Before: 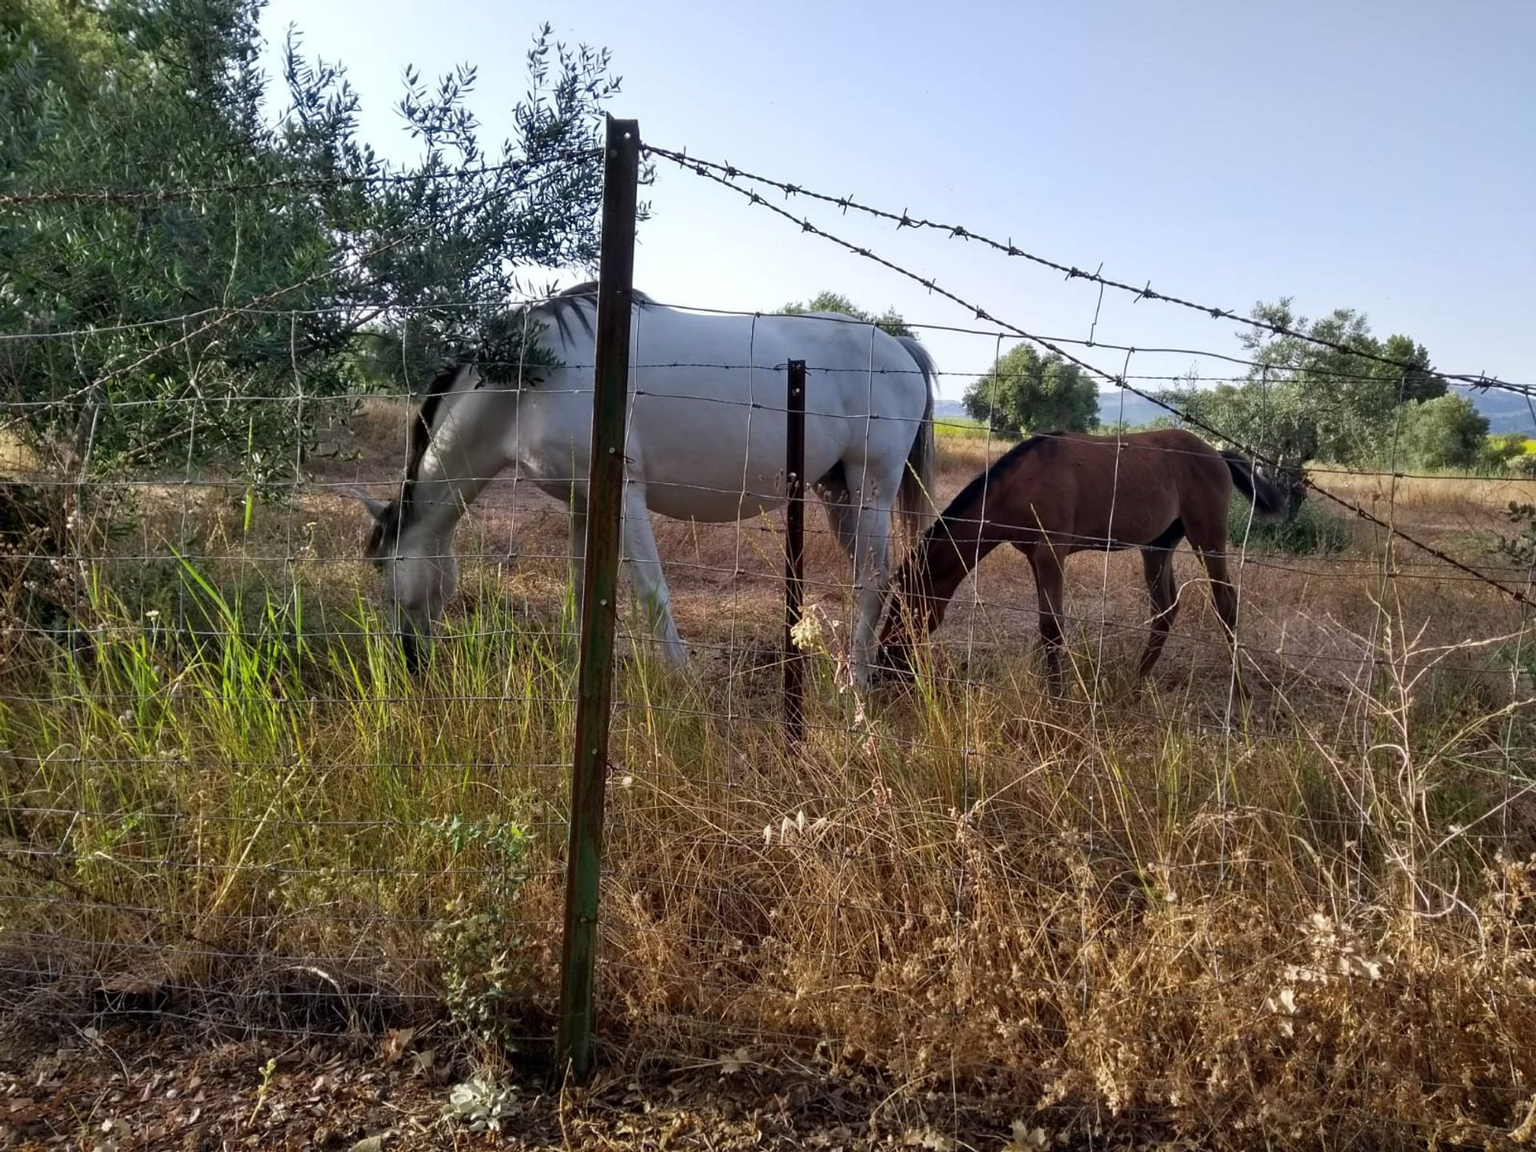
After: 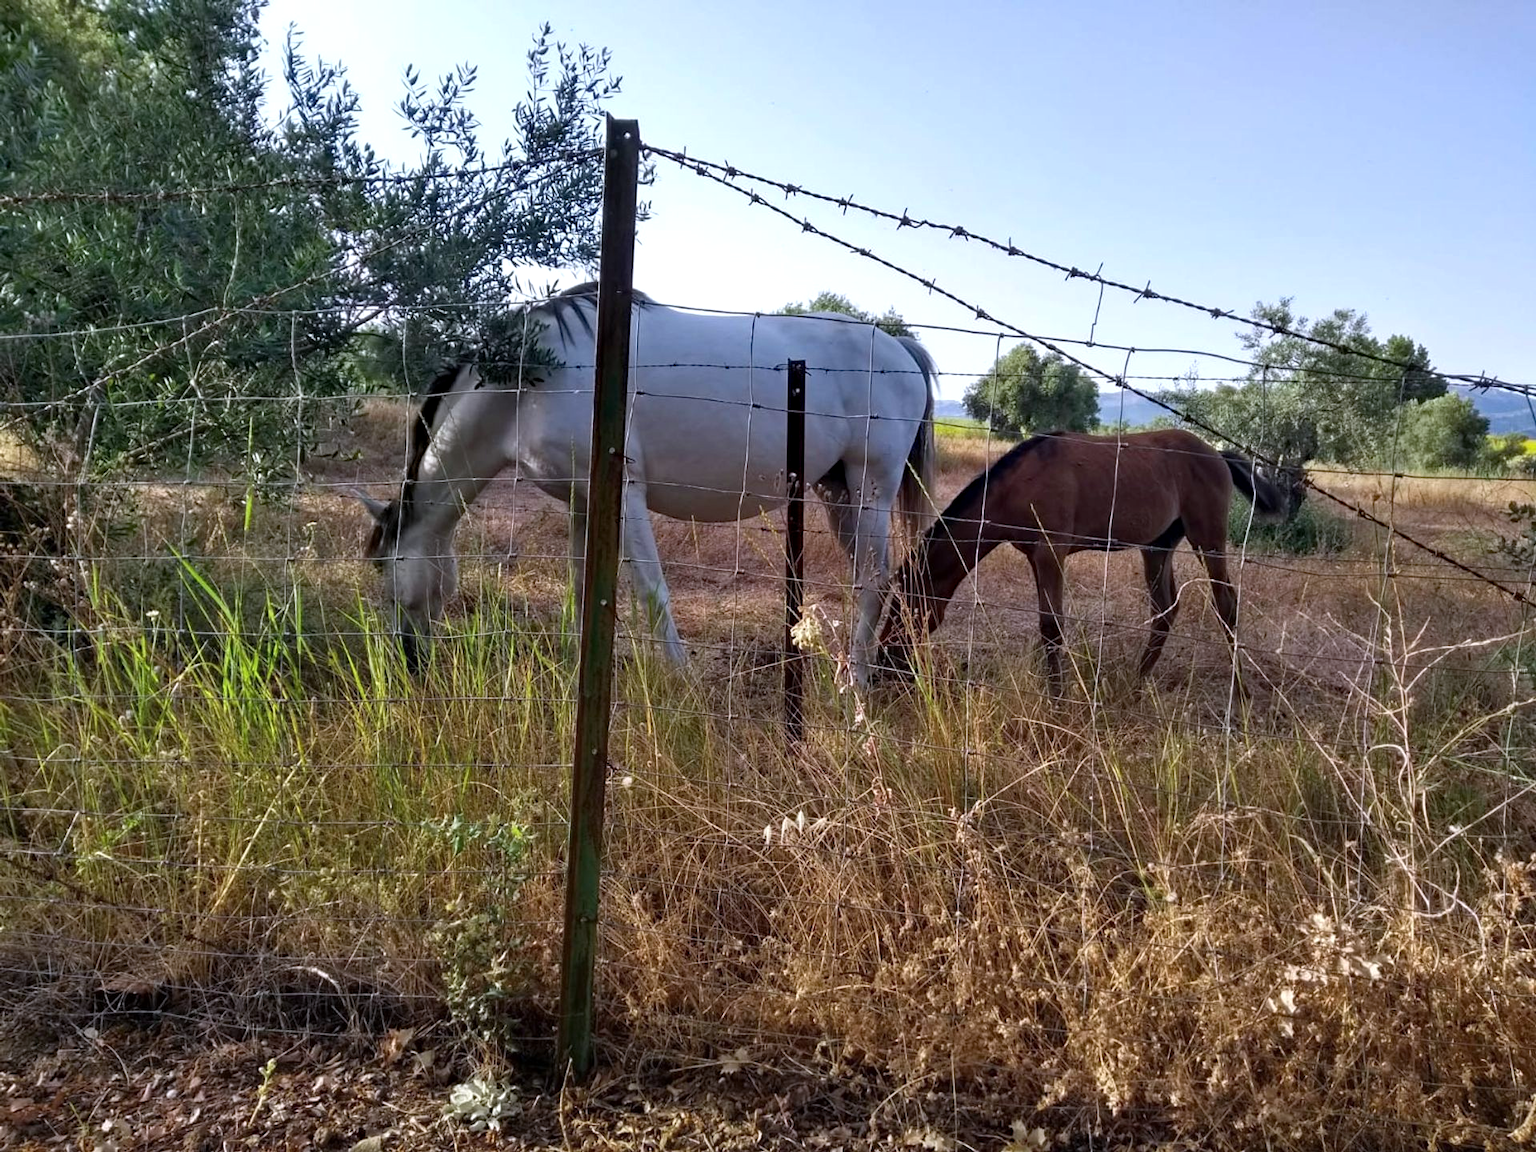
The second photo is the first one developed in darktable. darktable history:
color calibration: illuminant as shot in camera, x 0.358, y 0.373, temperature 4628.91 K
haze removal: compatibility mode true, adaptive false
exposure: exposure 0.207 EV, compensate highlight preservation false
